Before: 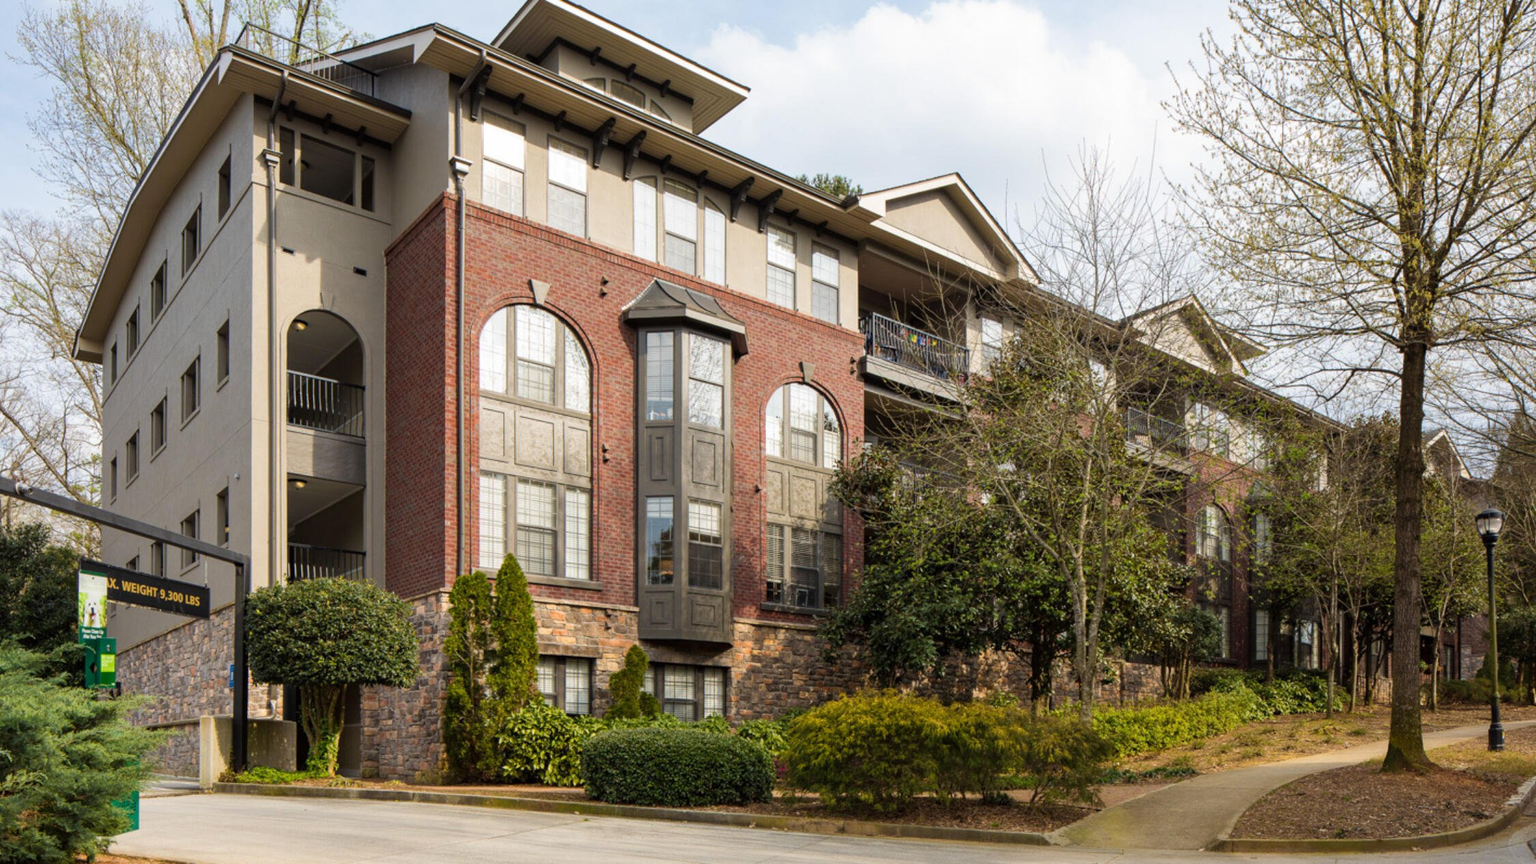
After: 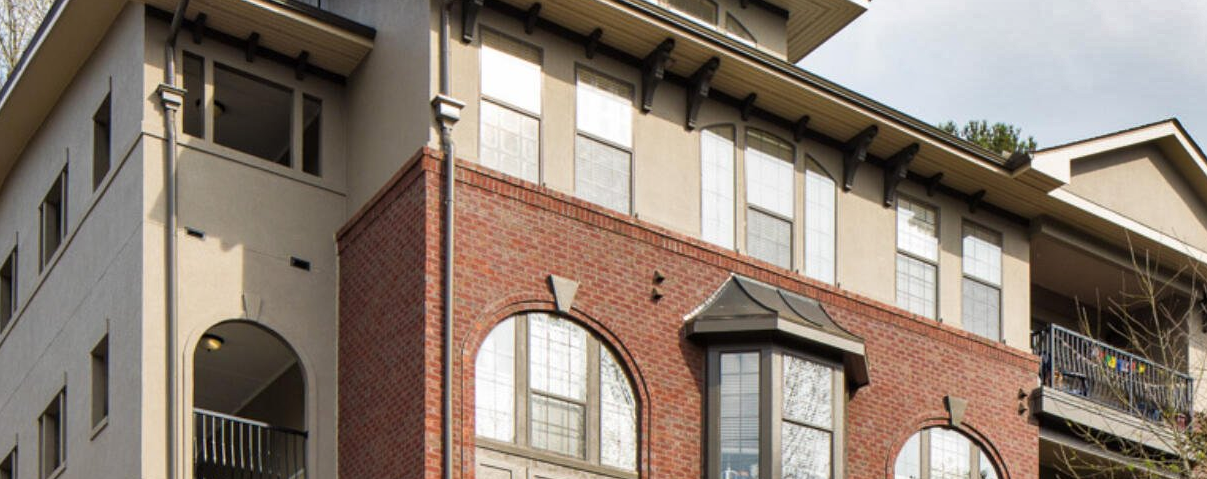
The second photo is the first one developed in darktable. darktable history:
shadows and highlights: white point adjustment 0.1, highlights -70, soften with gaussian
crop: left 10.121%, top 10.631%, right 36.218%, bottom 51.526%
